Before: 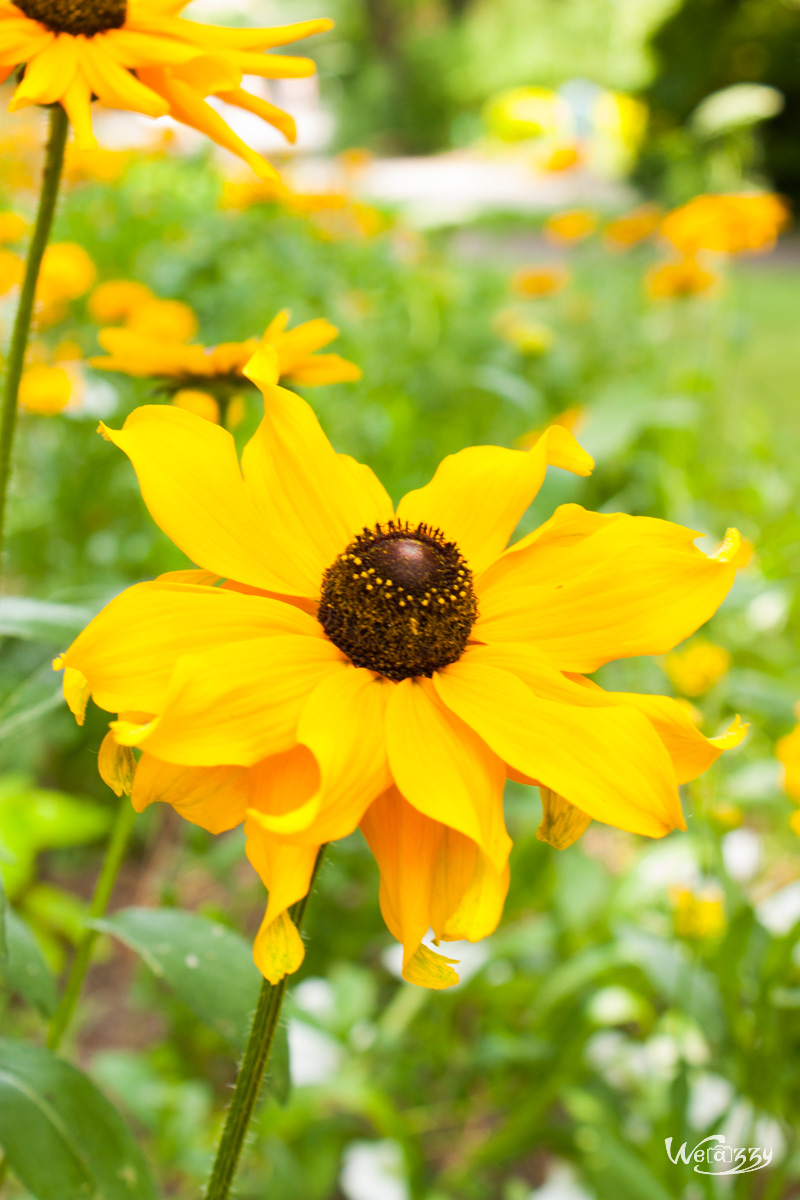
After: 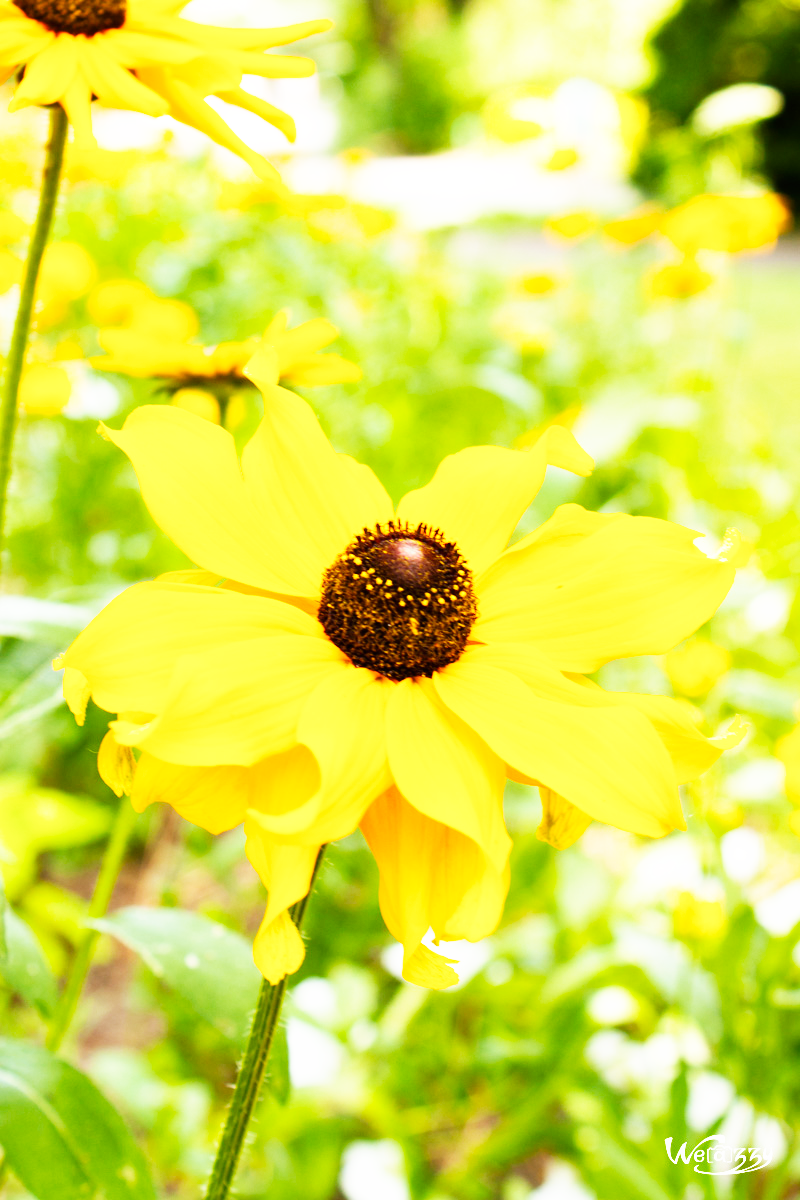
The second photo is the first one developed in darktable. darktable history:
levels: mode automatic, gray 50.8%
base curve: curves: ch0 [(0, 0) (0.007, 0.004) (0.027, 0.03) (0.046, 0.07) (0.207, 0.54) (0.442, 0.872) (0.673, 0.972) (1, 1)], preserve colors none
